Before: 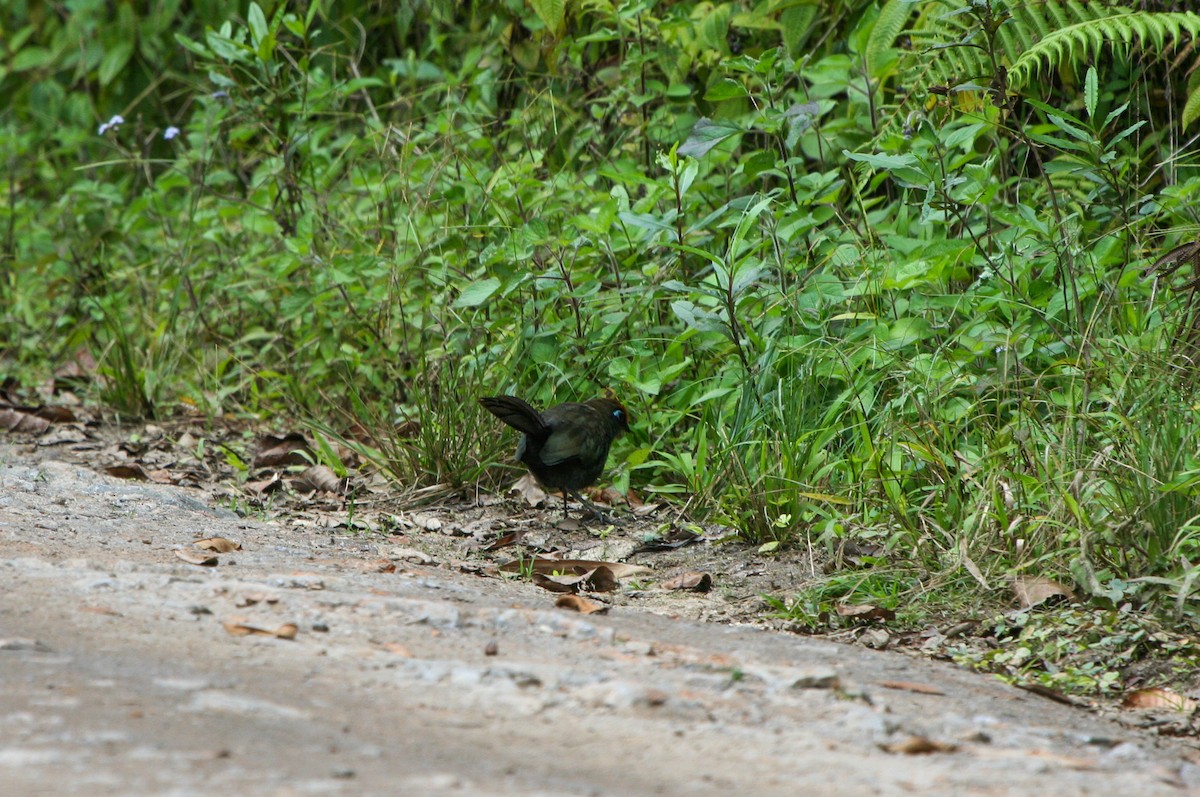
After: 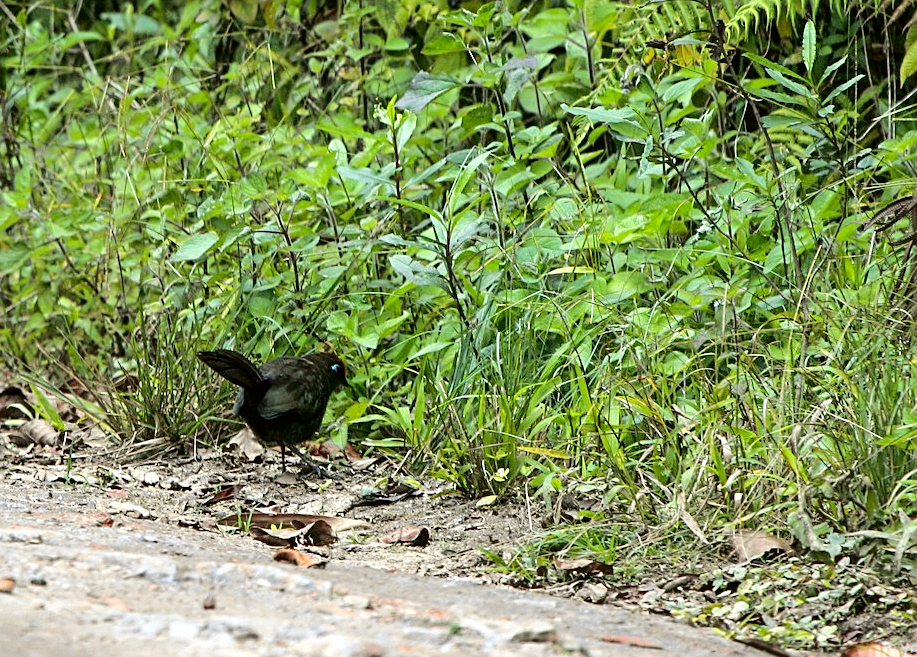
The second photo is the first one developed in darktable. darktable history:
exposure: exposure 0.495 EV, compensate highlight preservation false
tone curve: curves: ch0 [(0.003, 0) (0.066, 0.017) (0.163, 0.09) (0.264, 0.238) (0.395, 0.421) (0.517, 0.575) (0.633, 0.687) (0.791, 0.814) (1, 1)]; ch1 [(0, 0) (0.149, 0.17) (0.327, 0.339) (0.39, 0.403) (0.456, 0.463) (0.501, 0.502) (0.512, 0.507) (0.53, 0.533) (0.575, 0.592) (0.671, 0.655) (0.729, 0.679) (1, 1)]; ch2 [(0, 0) (0.337, 0.382) (0.464, 0.47) (0.501, 0.502) (0.527, 0.532) (0.563, 0.555) (0.615, 0.61) (0.663, 0.68) (1, 1)], color space Lab, independent channels, preserve colors none
sharpen: amount 0.577
crop: left 23.544%, top 5.873%, bottom 11.6%
